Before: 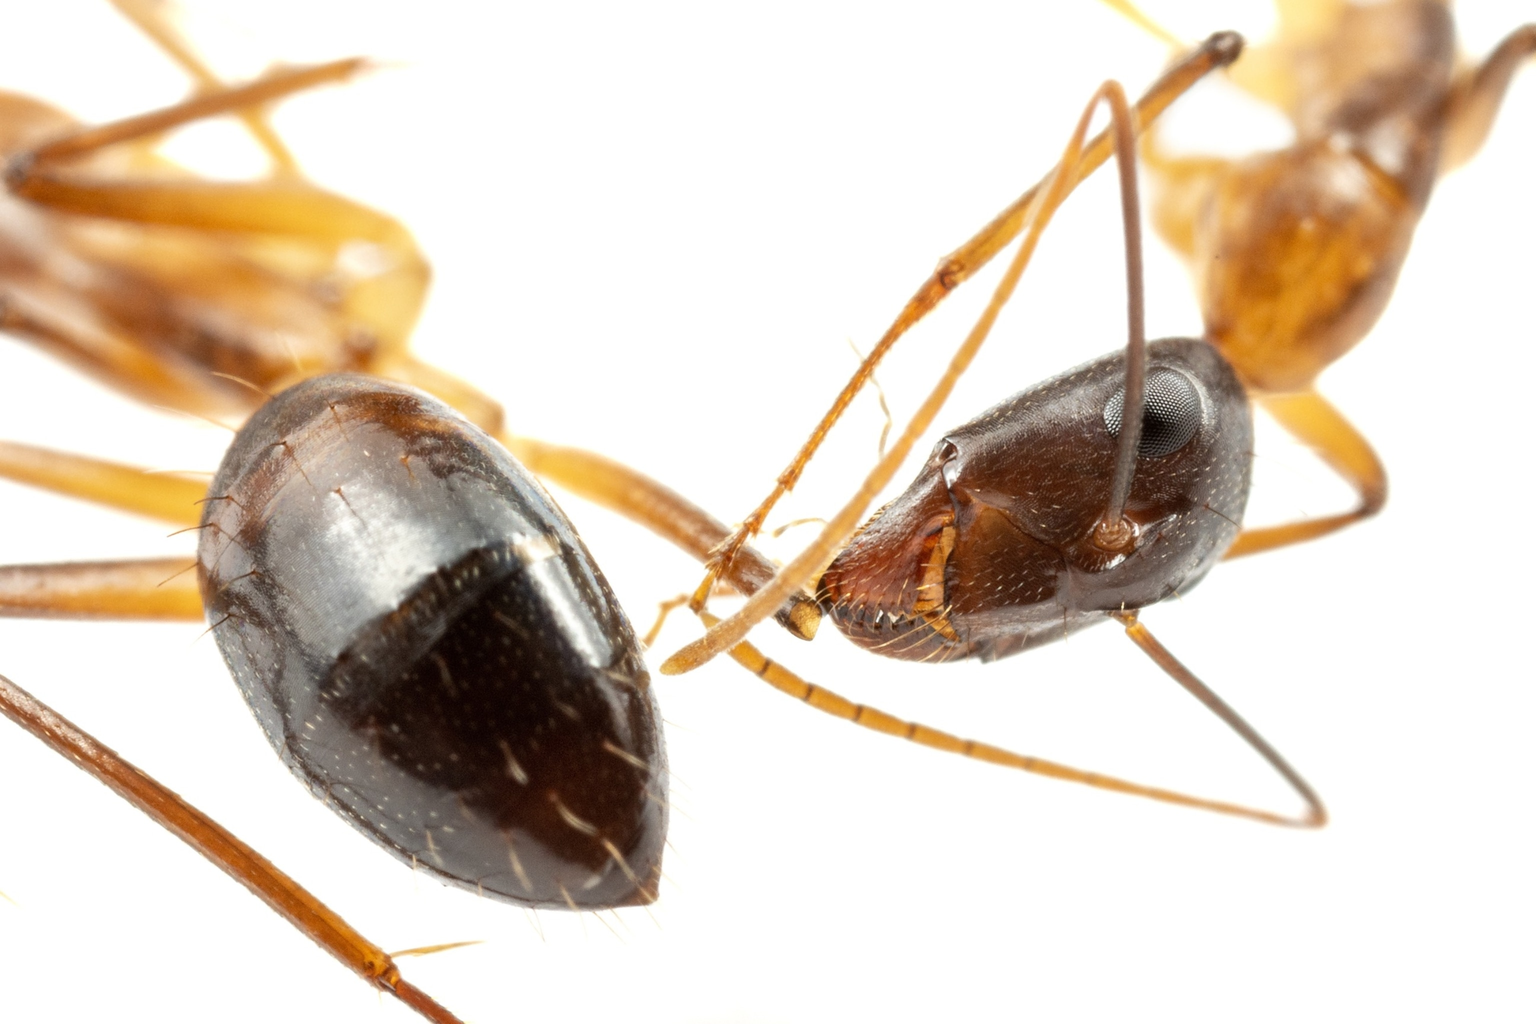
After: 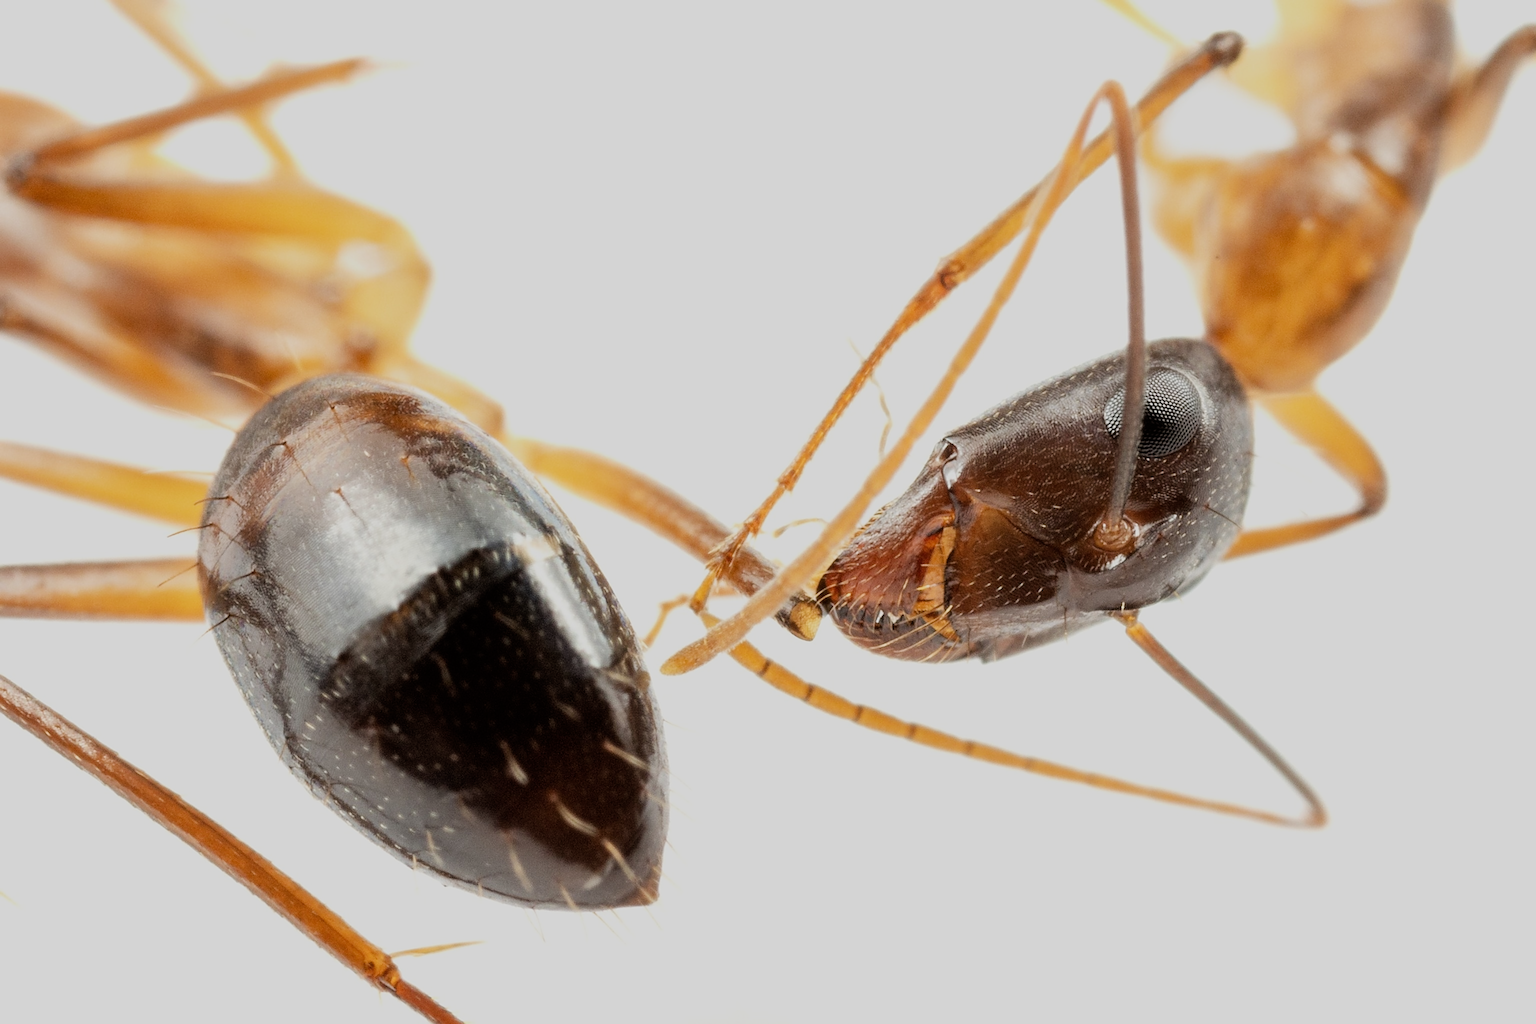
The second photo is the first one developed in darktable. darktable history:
tone equalizer: on, module defaults
filmic rgb: black relative exposure -7.65 EV, white relative exposure 4.56 EV, hardness 3.61
sharpen: on, module defaults
